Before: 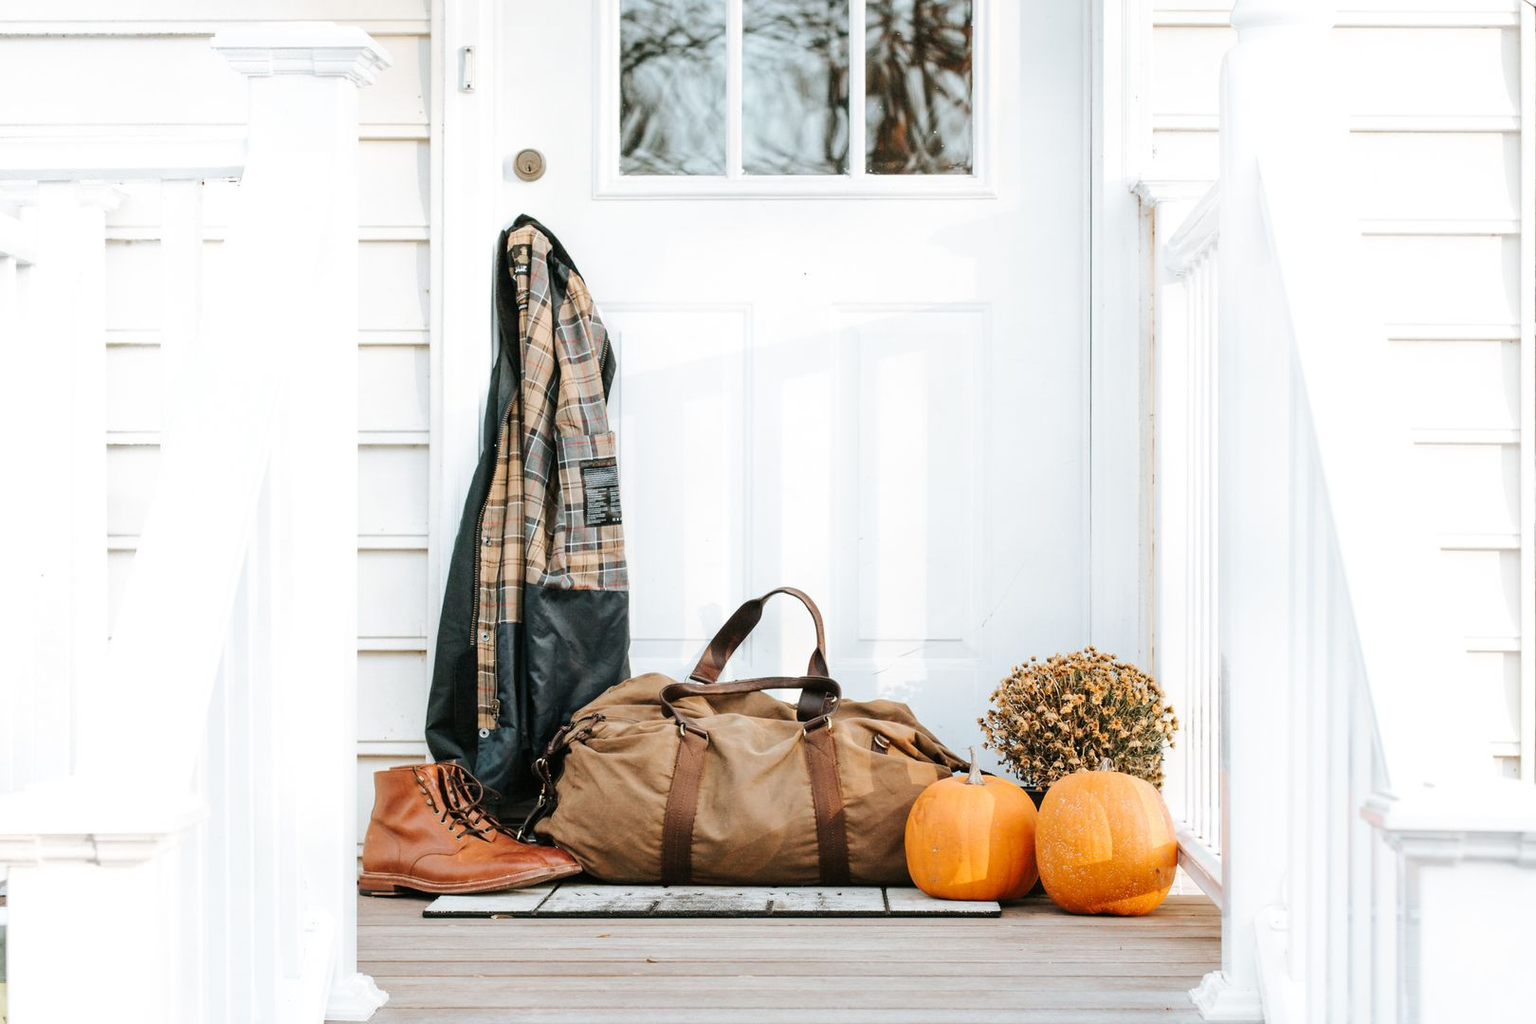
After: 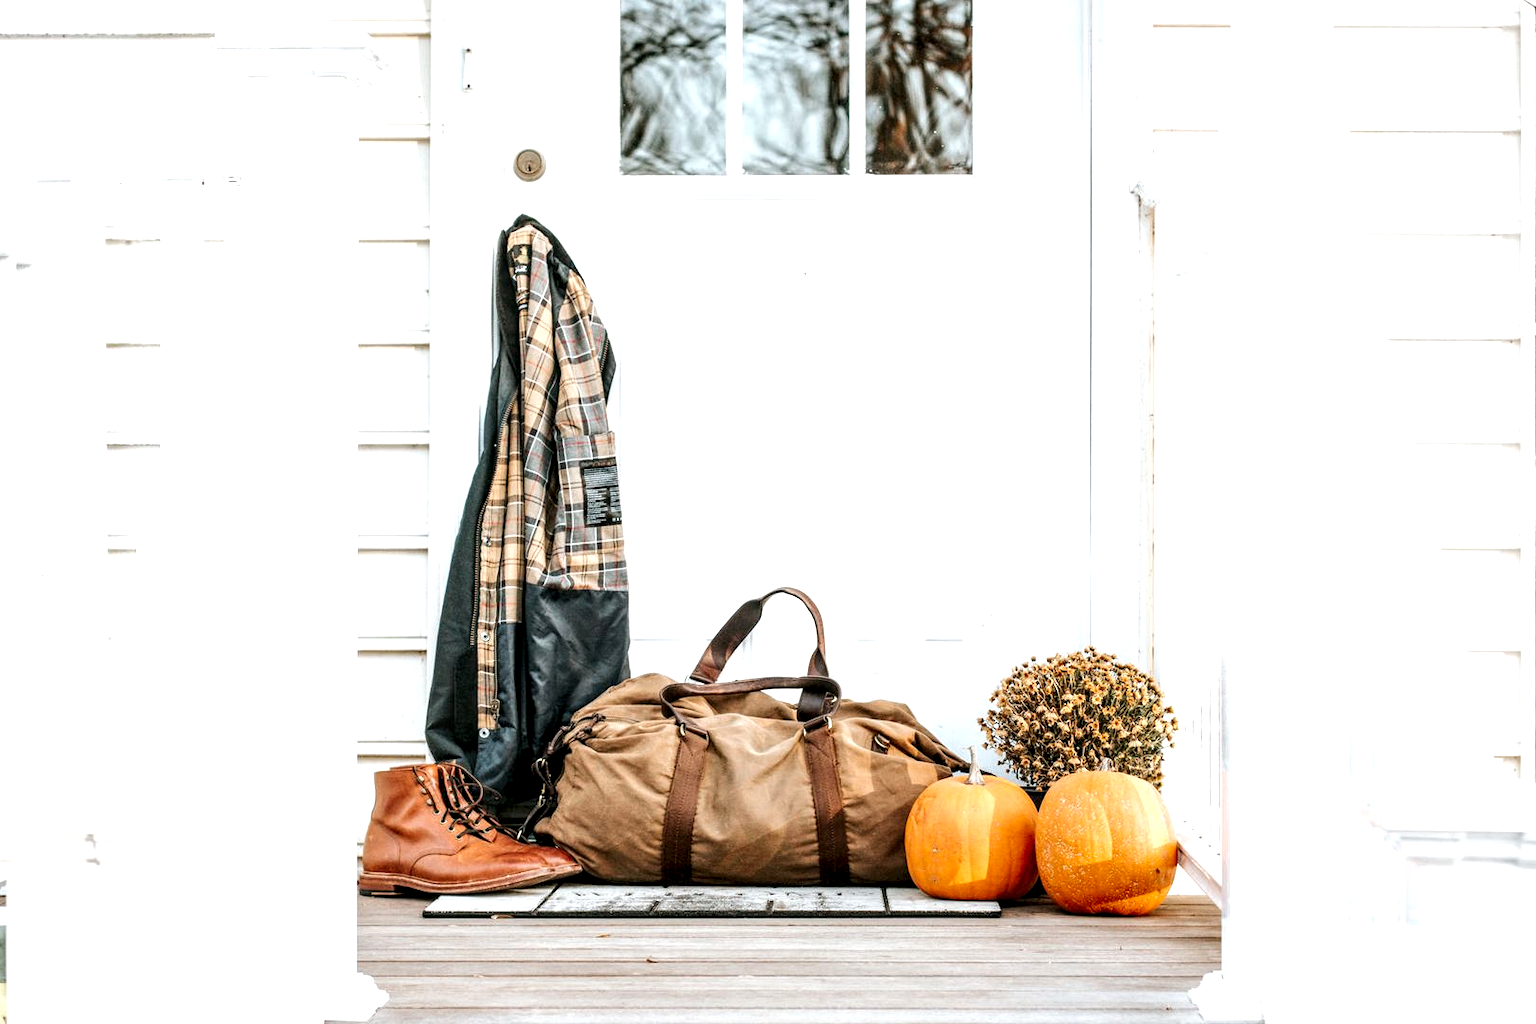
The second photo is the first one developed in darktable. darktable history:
local contrast: detail 160%
exposure: black level correction 0.001, exposure 0.498 EV, compensate exposure bias true, compensate highlight preservation false
